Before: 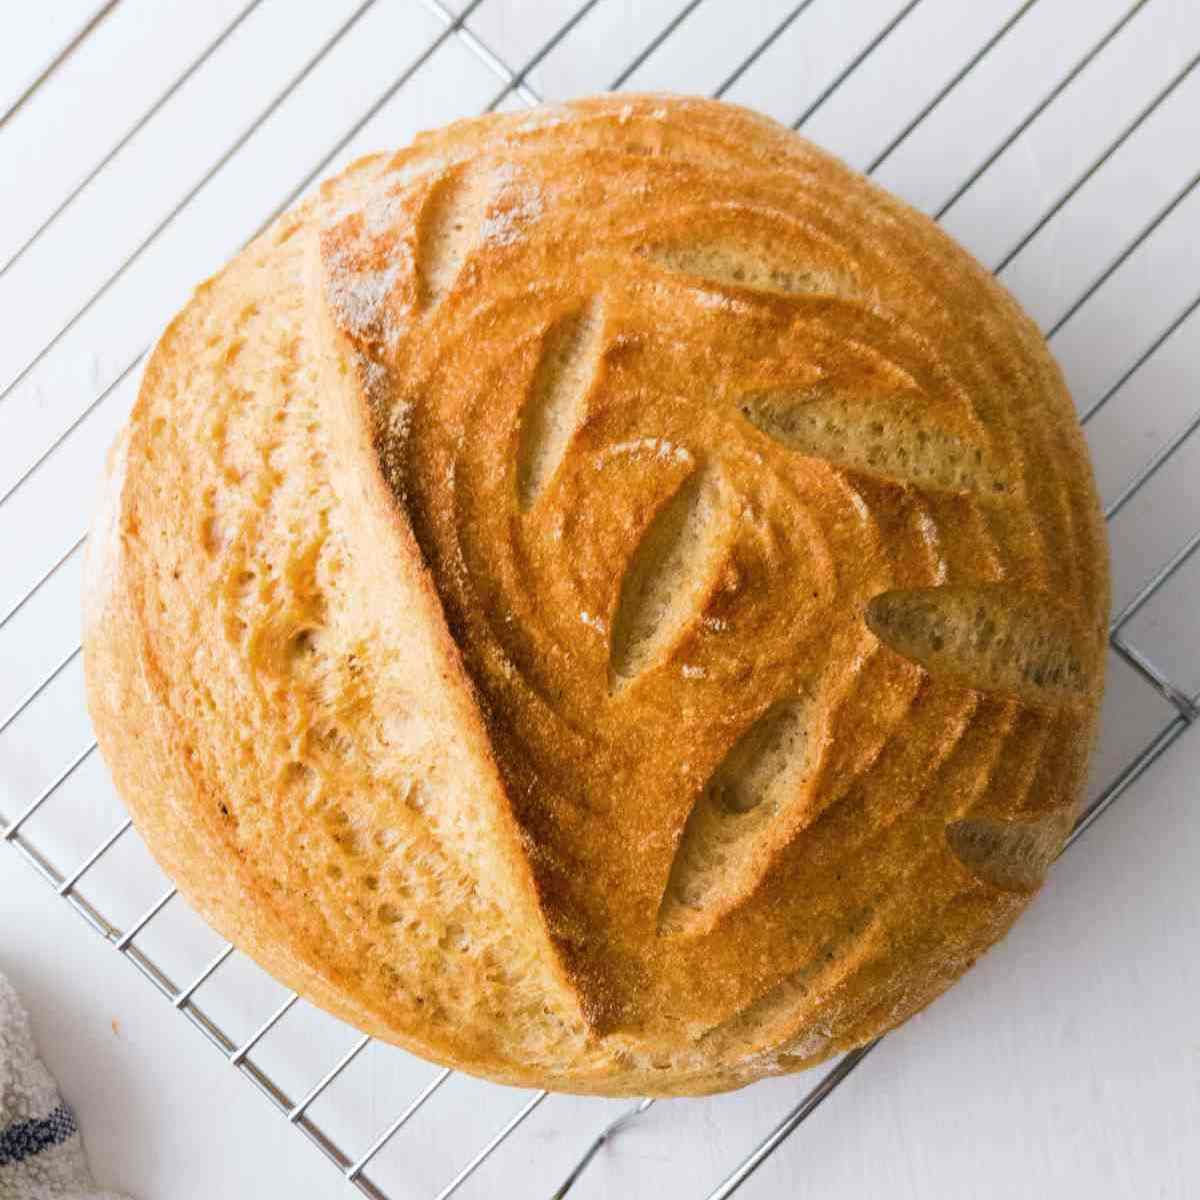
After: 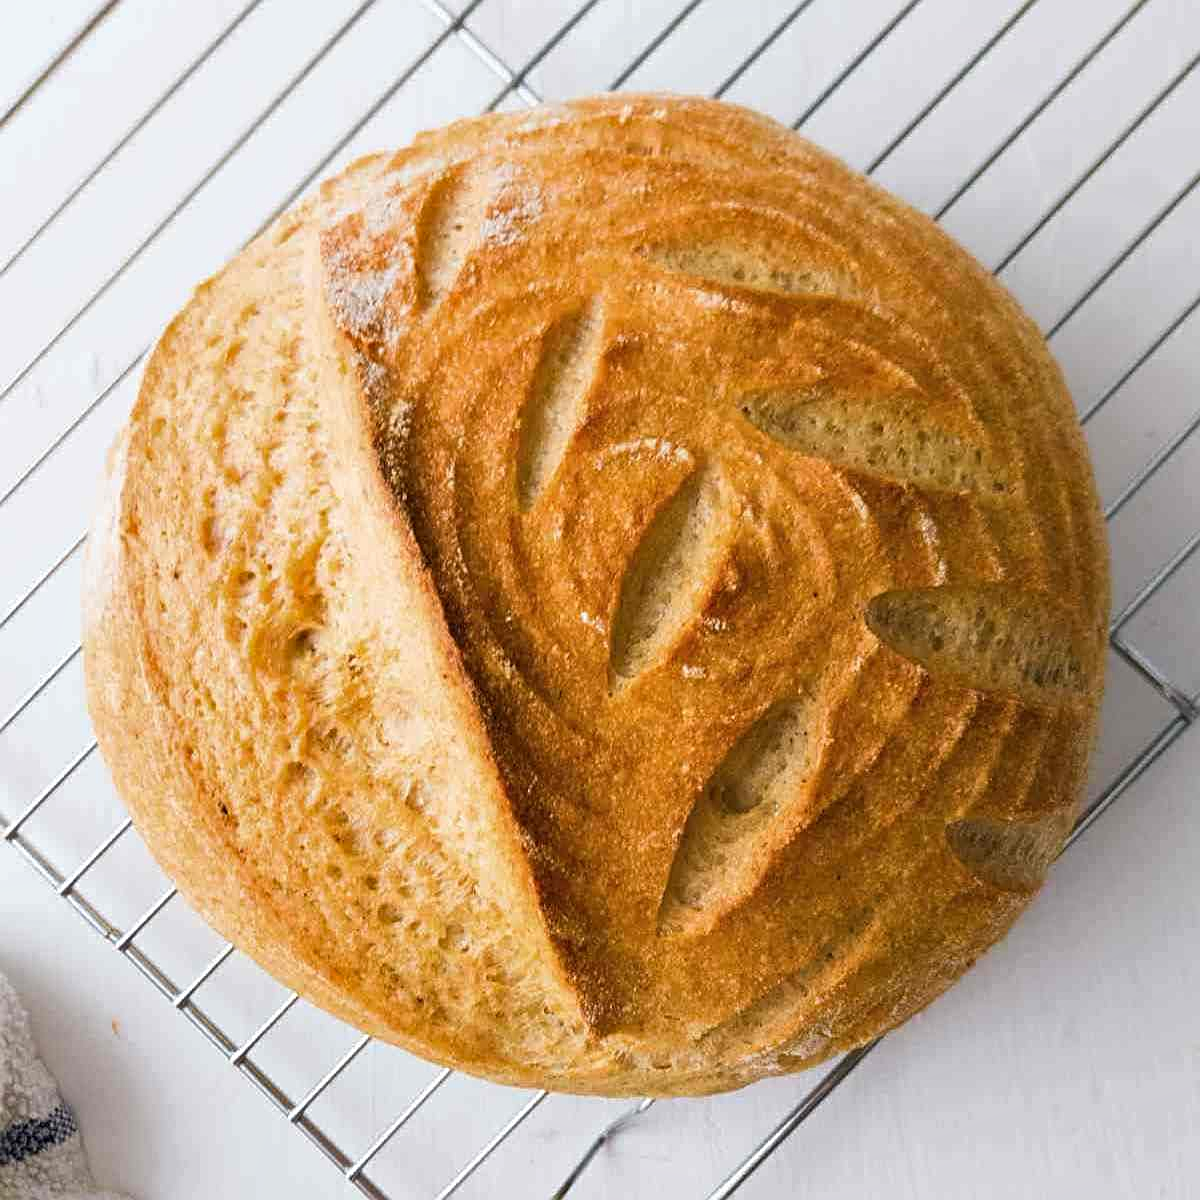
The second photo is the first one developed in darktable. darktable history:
shadows and highlights: shadows 37.27, highlights -28.18, soften with gaussian
sharpen: on, module defaults
